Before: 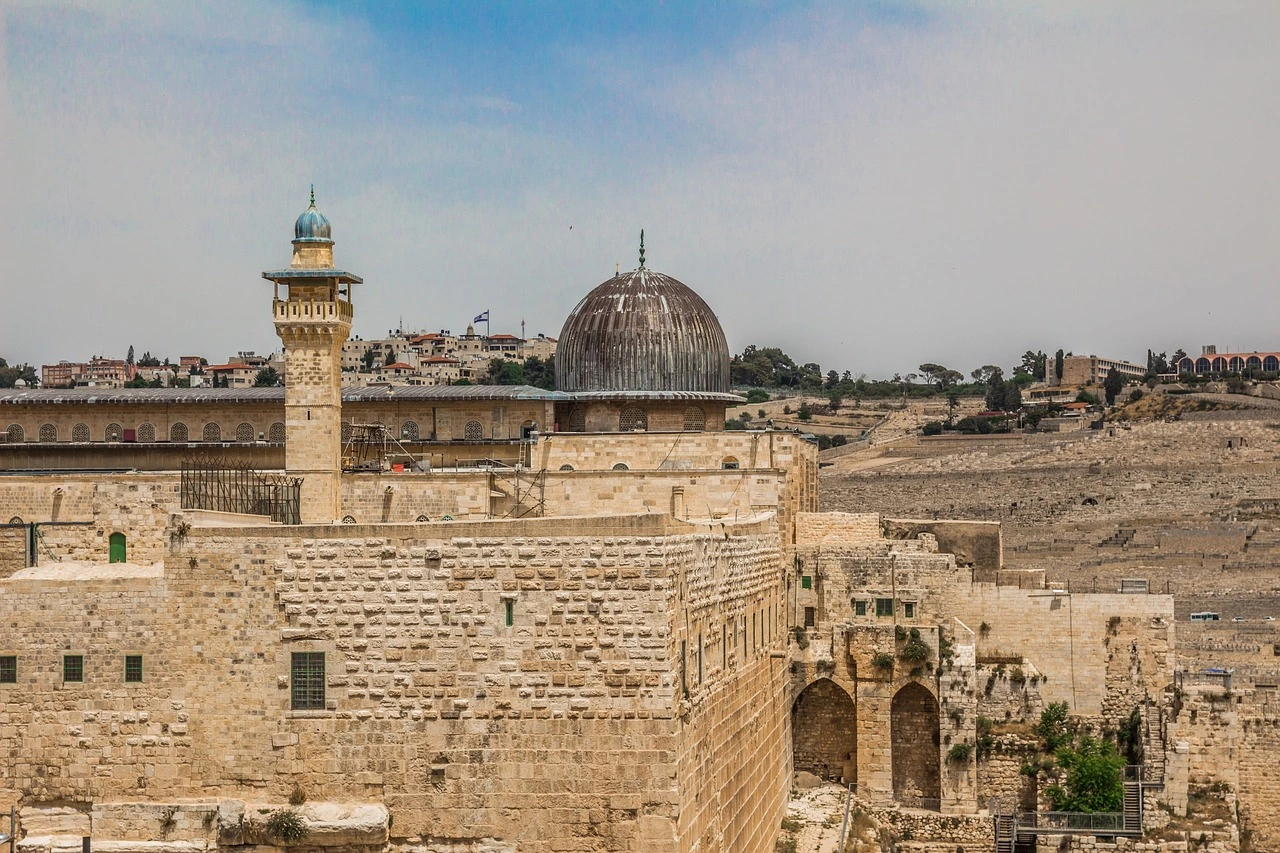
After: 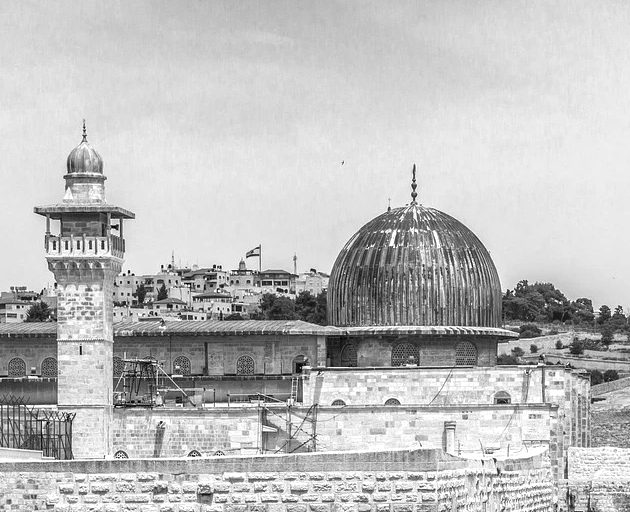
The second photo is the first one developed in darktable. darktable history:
crop: left 17.835%, top 7.675%, right 32.881%, bottom 32.213%
local contrast: highlights 100%, shadows 100%, detail 120%, midtone range 0.2
exposure: black level correction 0, exposure 0.7 EV, compensate exposure bias true, compensate highlight preservation false
monochrome: on, module defaults
